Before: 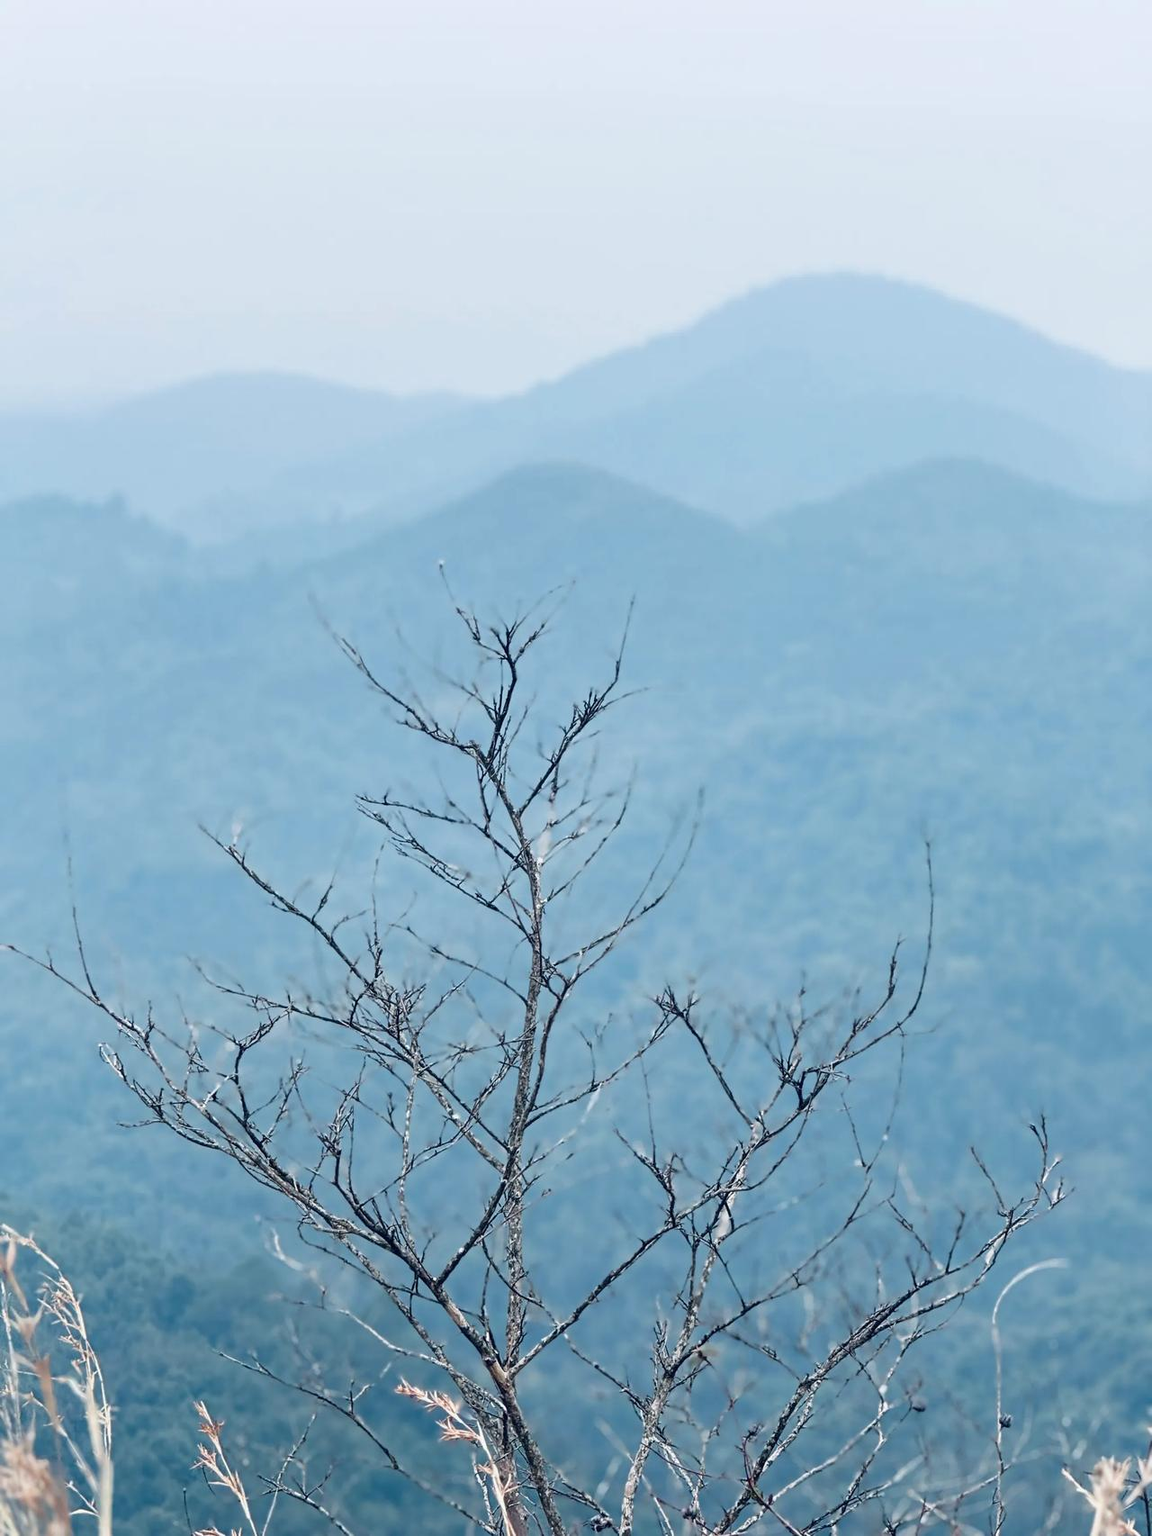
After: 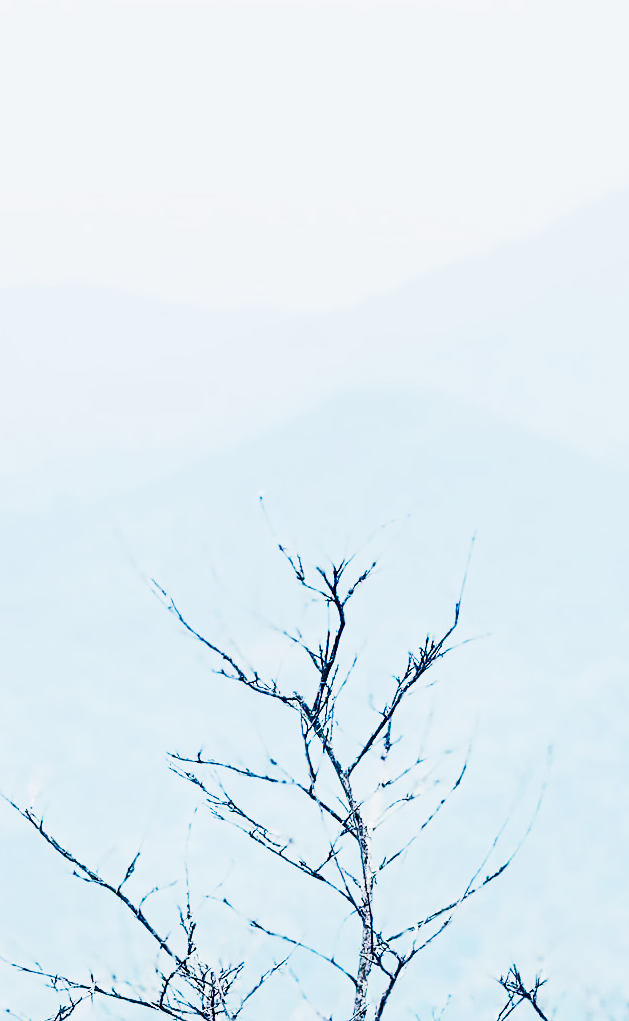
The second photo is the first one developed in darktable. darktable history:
crop: left 17.903%, top 7.68%, right 32.901%, bottom 32.457%
tone curve: curves: ch0 [(0, 0) (0.003, 0.004) (0.011, 0.015) (0.025, 0.034) (0.044, 0.061) (0.069, 0.095) (0.1, 0.137) (0.136, 0.186) (0.177, 0.243) (0.224, 0.307) (0.277, 0.416) (0.335, 0.533) (0.399, 0.641) (0.468, 0.748) (0.543, 0.829) (0.623, 0.886) (0.709, 0.924) (0.801, 0.951) (0.898, 0.975) (1, 1)], preserve colors none
color balance rgb: linear chroma grading › global chroma 1.791%, linear chroma grading › mid-tones -0.868%, perceptual saturation grading › global saturation 9.831%, global vibrance 20%
exposure: black level correction 0.001, exposure 0.499 EV, compensate highlight preservation false
sharpen: amount 0.212
contrast brightness saturation: contrast 0.135, brightness -0.061, saturation 0.16
filmic rgb: black relative exposure -7.65 EV, white relative exposure 4.56 EV, threshold 5.94 EV, hardness 3.61, enable highlight reconstruction true
